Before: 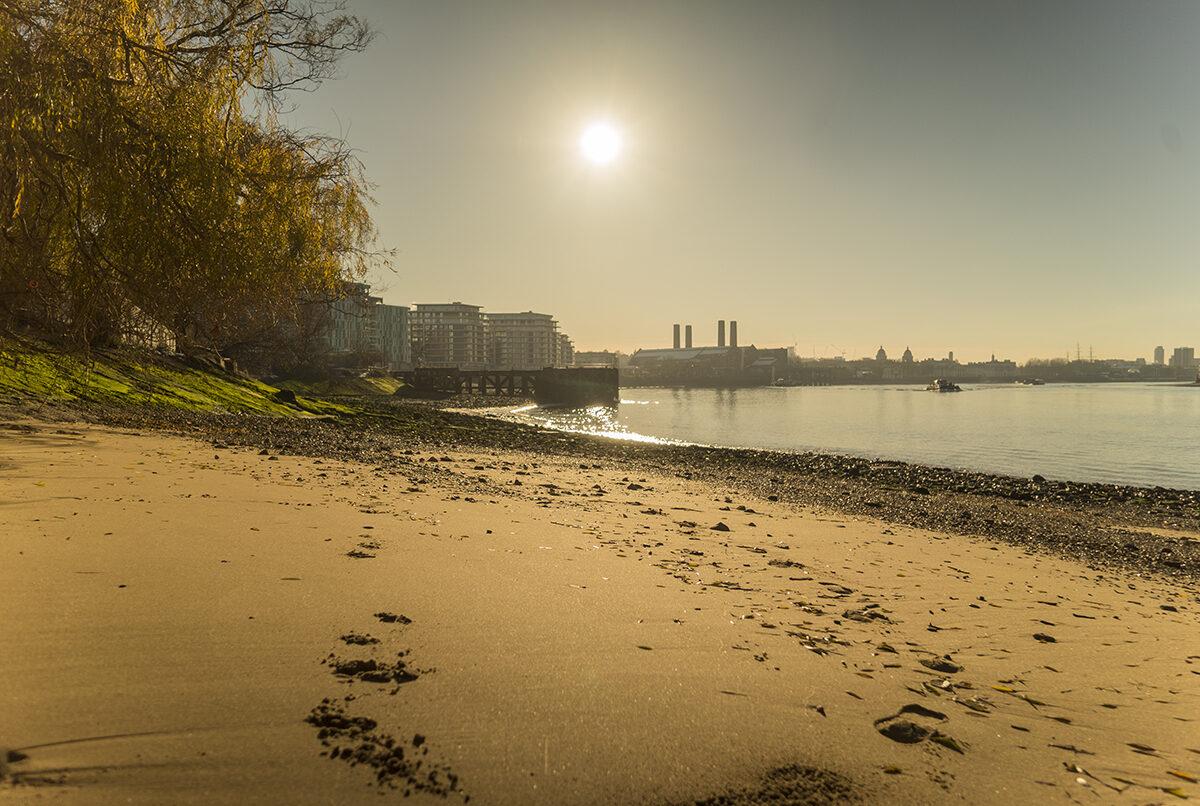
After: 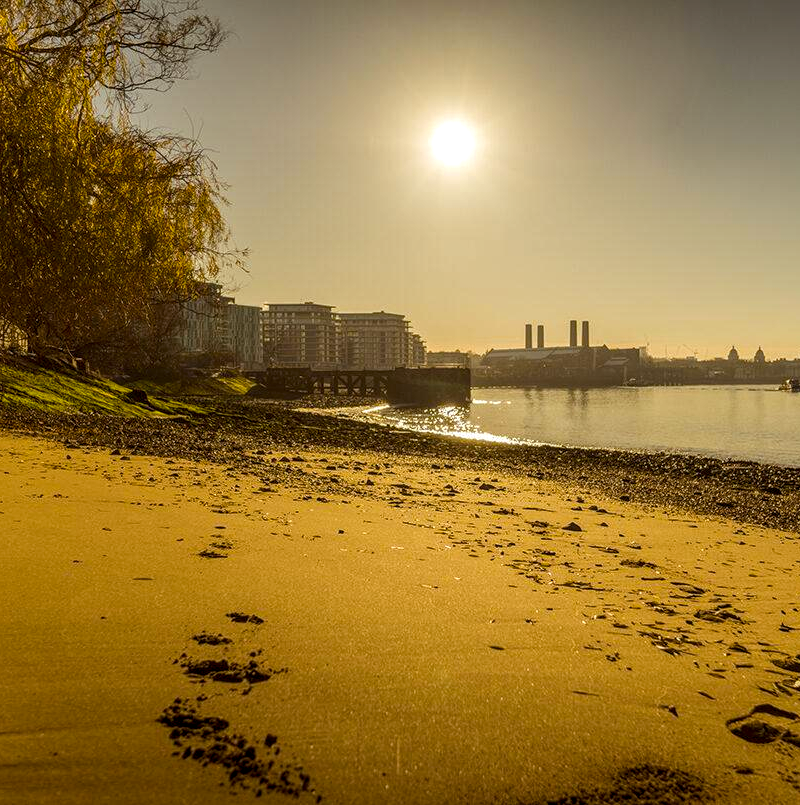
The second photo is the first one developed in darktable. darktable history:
local contrast: detail 144%
crop and rotate: left 12.385%, right 20.91%
color balance rgb: power › chroma 1.055%, power › hue 28.42°, perceptual saturation grading › global saturation 35.964%, global vibrance 20%
contrast brightness saturation: contrast -0.068, brightness -0.04, saturation -0.108
